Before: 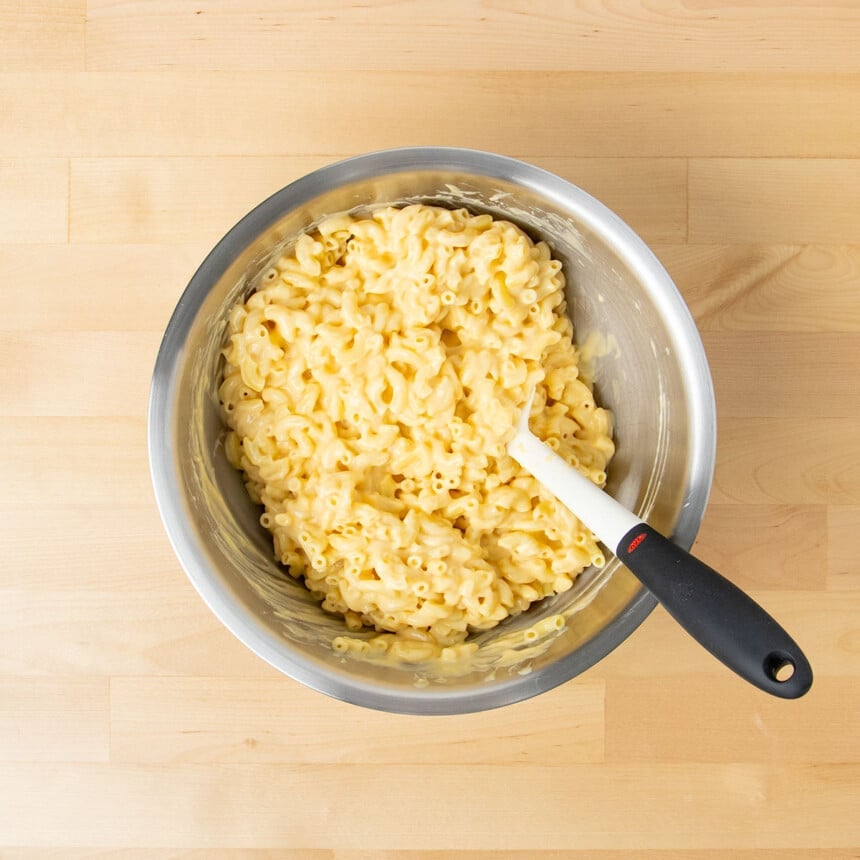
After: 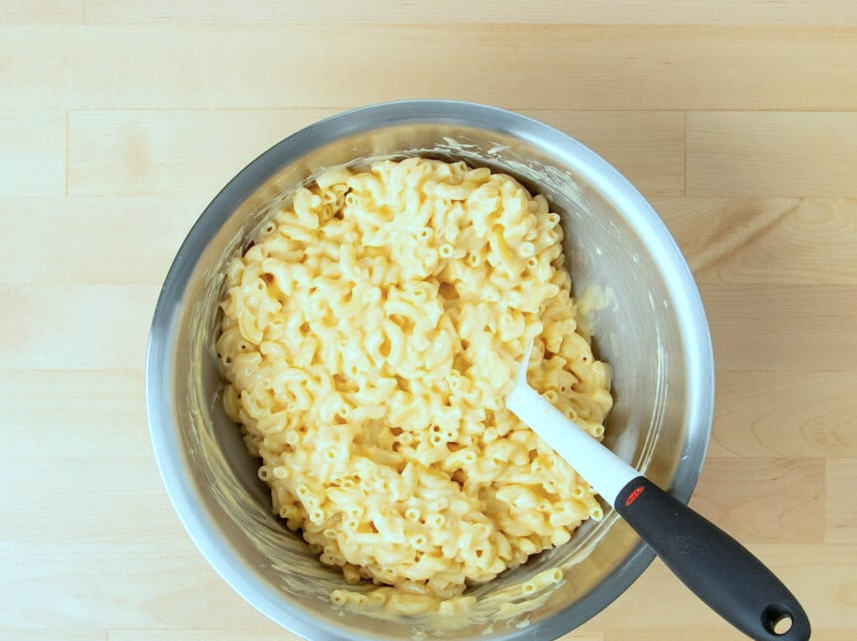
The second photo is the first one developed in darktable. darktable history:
color correction: highlights a* -11.81, highlights b* -15.42
crop: left 0.265%, top 5.468%, bottom 19.902%
